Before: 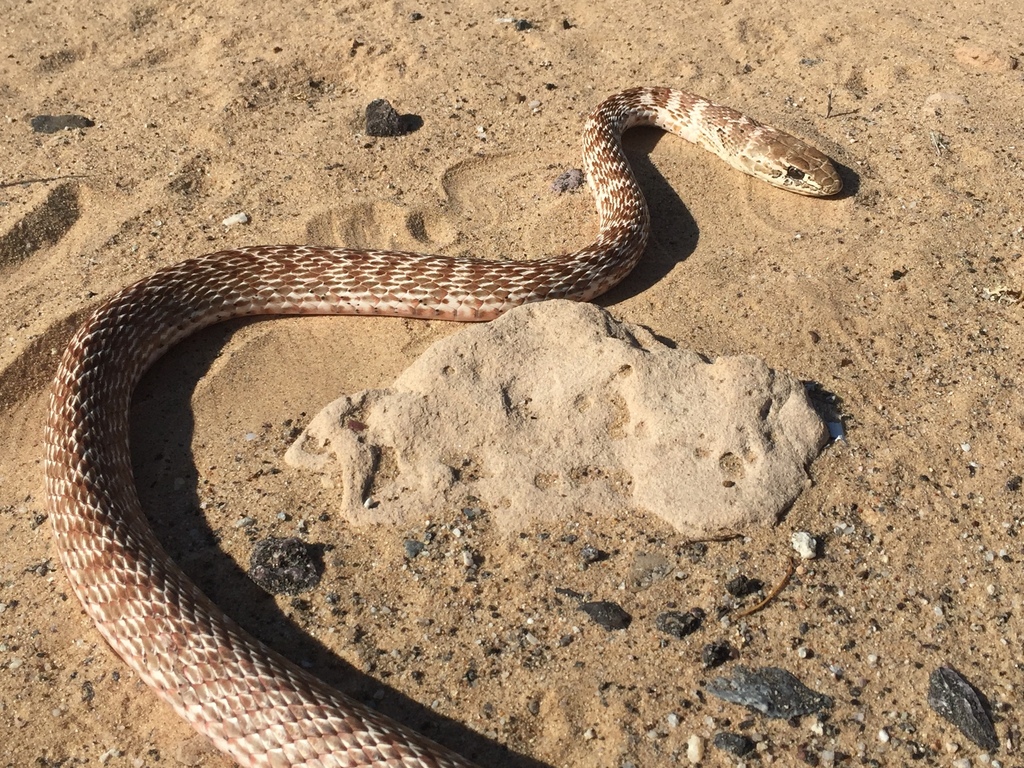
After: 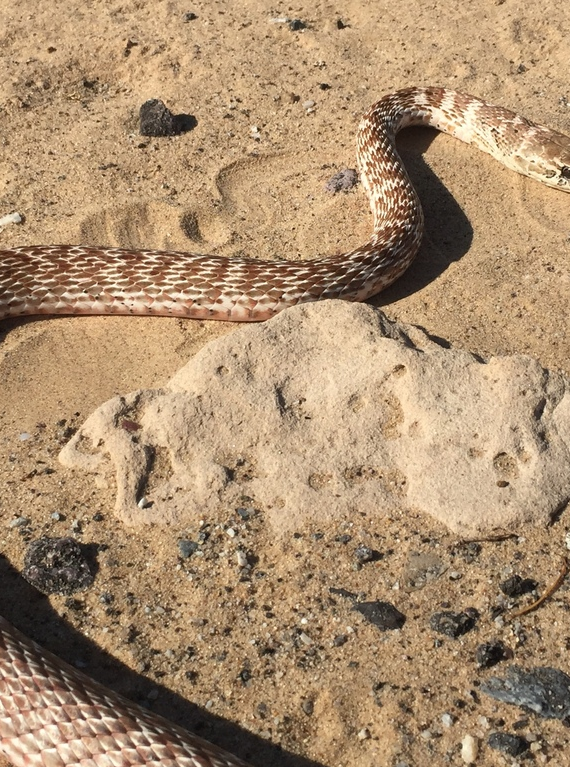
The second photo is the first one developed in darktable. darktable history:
crop: left 22.135%, right 22.133%, bottom 0.015%
